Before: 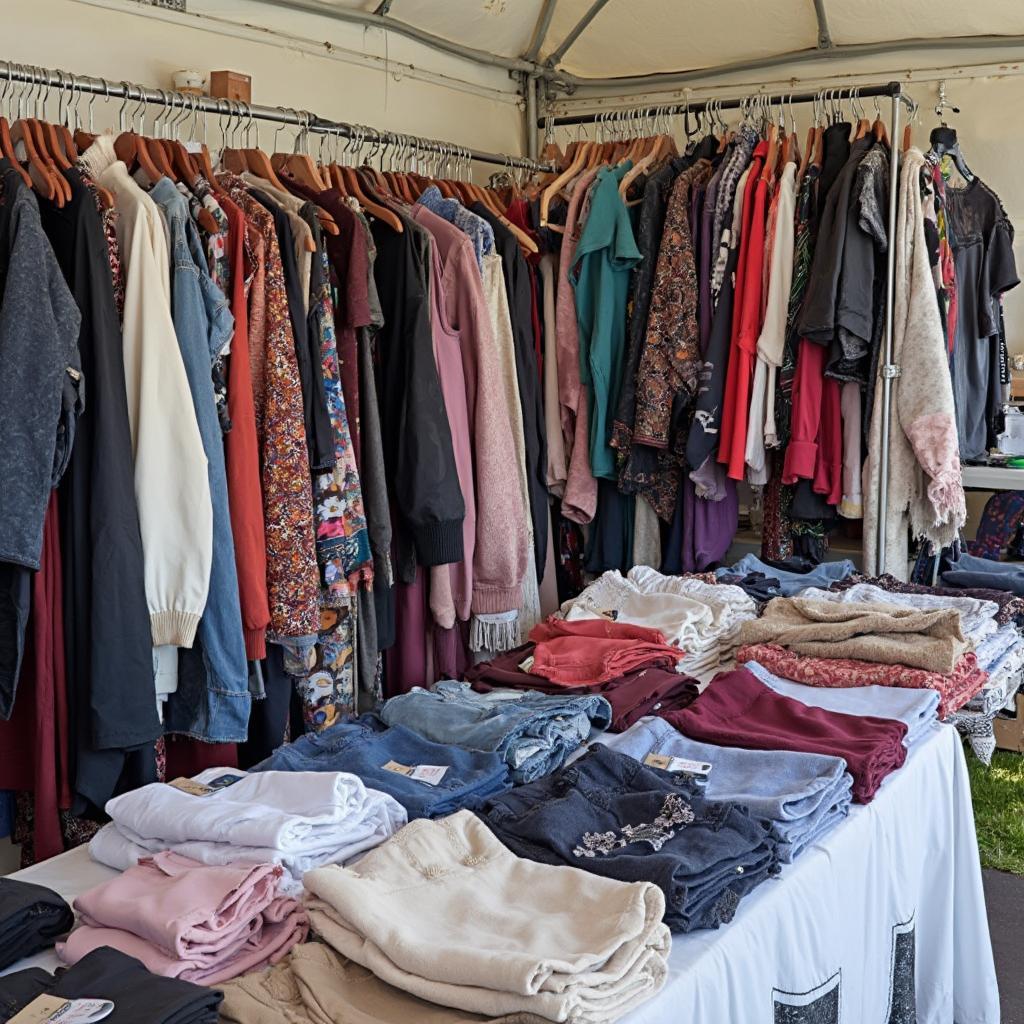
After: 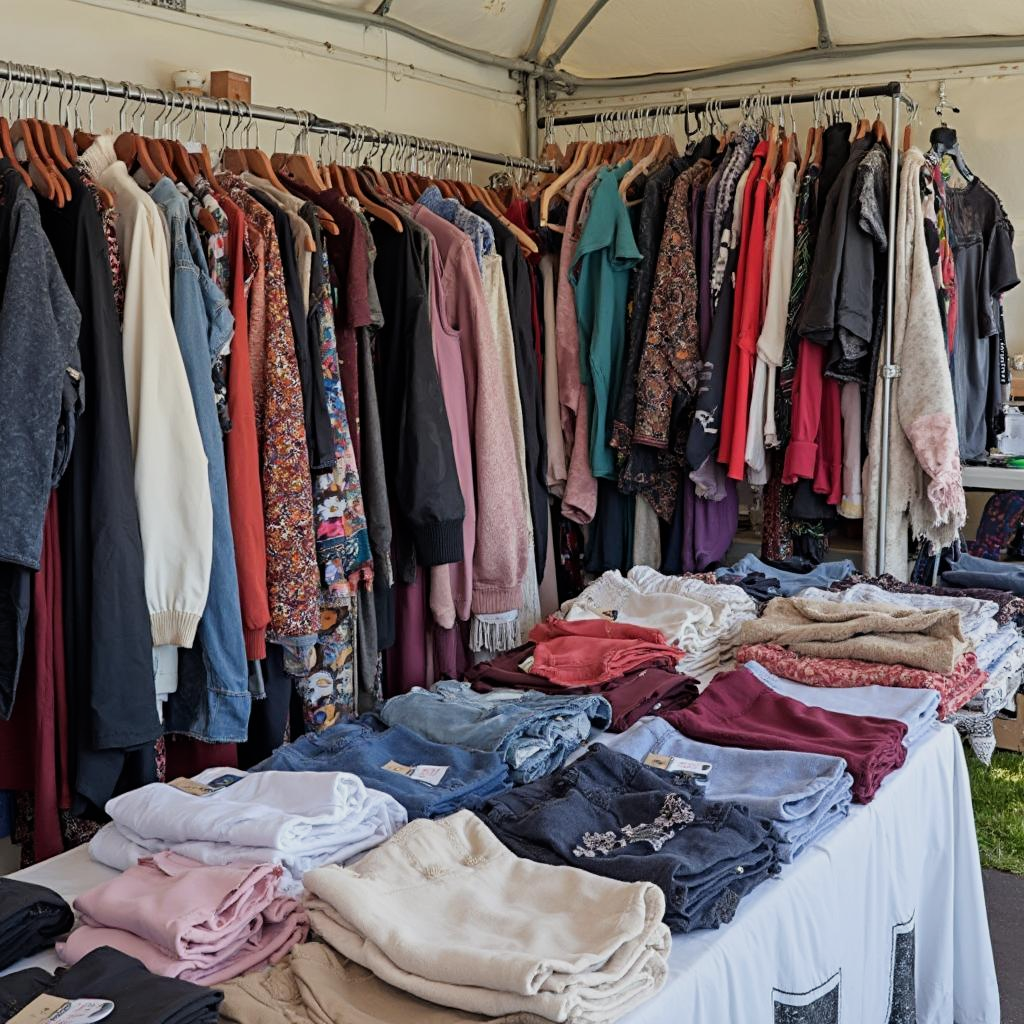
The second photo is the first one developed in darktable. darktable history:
filmic rgb: black relative exposure -11.37 EV, white relative exposure 3.26 EV, hardness 6.72
